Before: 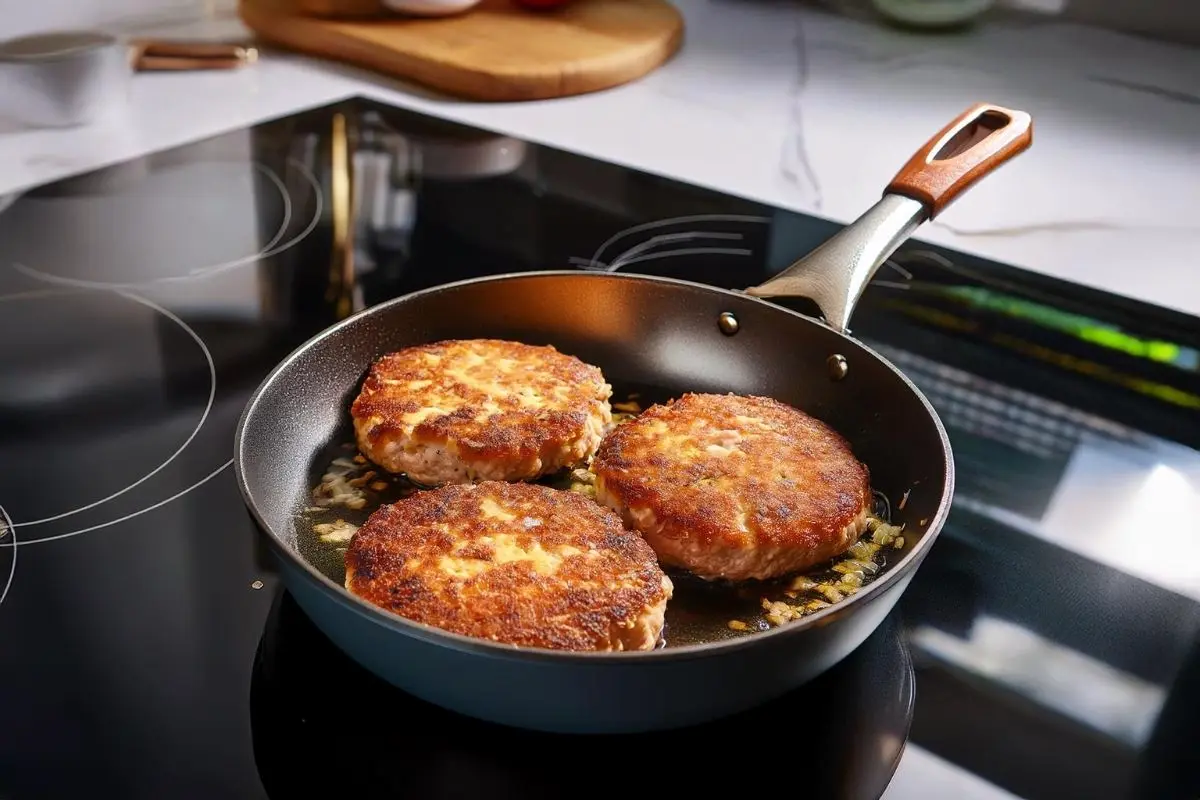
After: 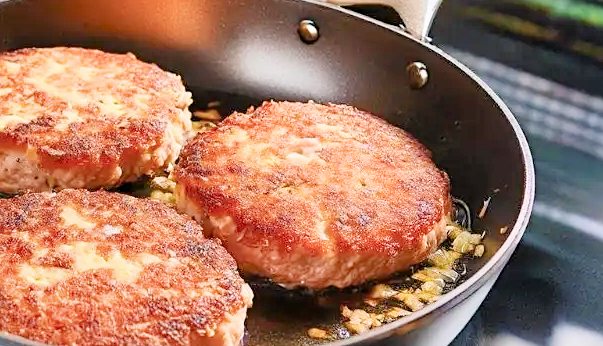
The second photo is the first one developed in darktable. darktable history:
crop: left 35.03%, top 36.625%, right 14.663%, bottom 20.057%
exposure: black level correction 0, exposure 1.75 EV, compensate exposure bias true, compensate highlight preservation false
shadows and highlights: shadows 60, highlights -60.23, soften with gaussian
sharpen: radius 2.529, amount 0.323
white balance: red 1.009, blue 1.027
filmic rgb: black relative exposure -6.59 EV, white relative exposure 4.71 EV, hardness 3.13, contrast 0.805
